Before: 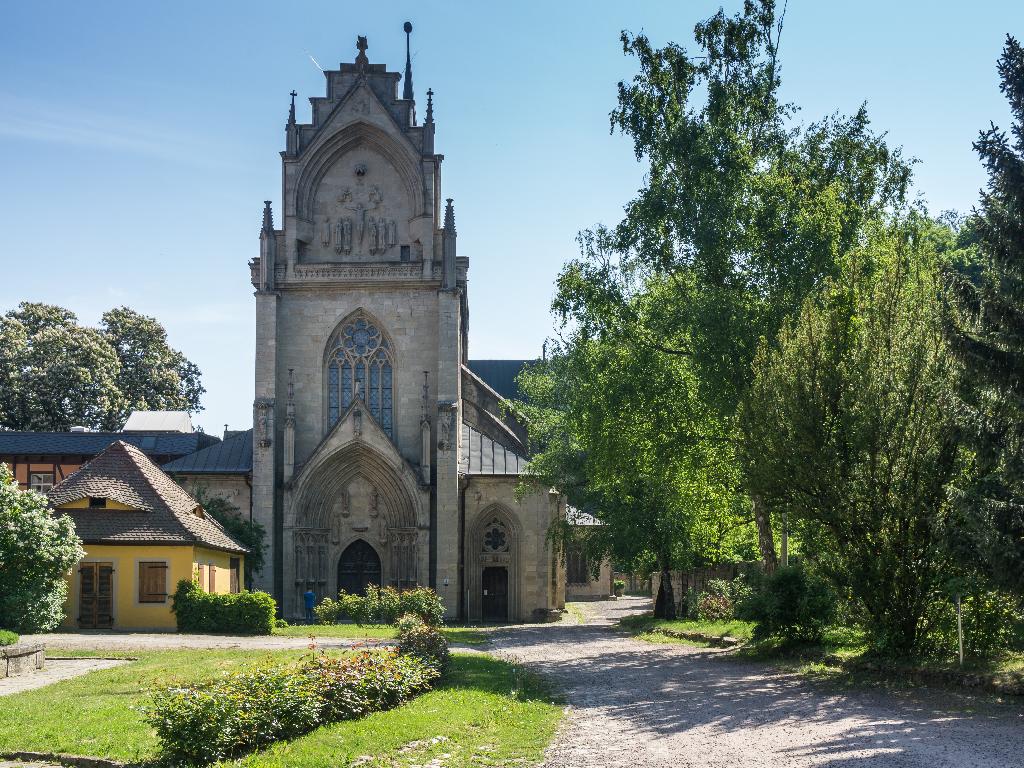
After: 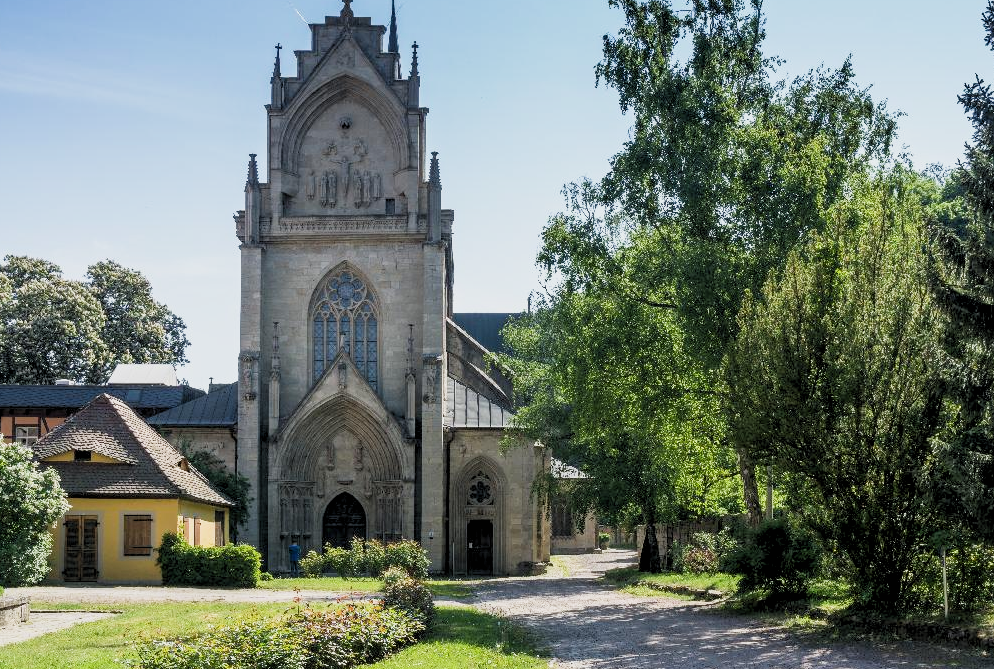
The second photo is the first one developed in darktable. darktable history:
sigmoid: contrast 1.22, skew 0.65
crop: left 1.507%, top 6.147%, right 1.379%, bottom 6.637%
tone equalizer: on, module defaults
rgb levels: levels [[0.01, 0.419, 0.839], [0, 0.5, 1], [0, 0.5, 1]]
